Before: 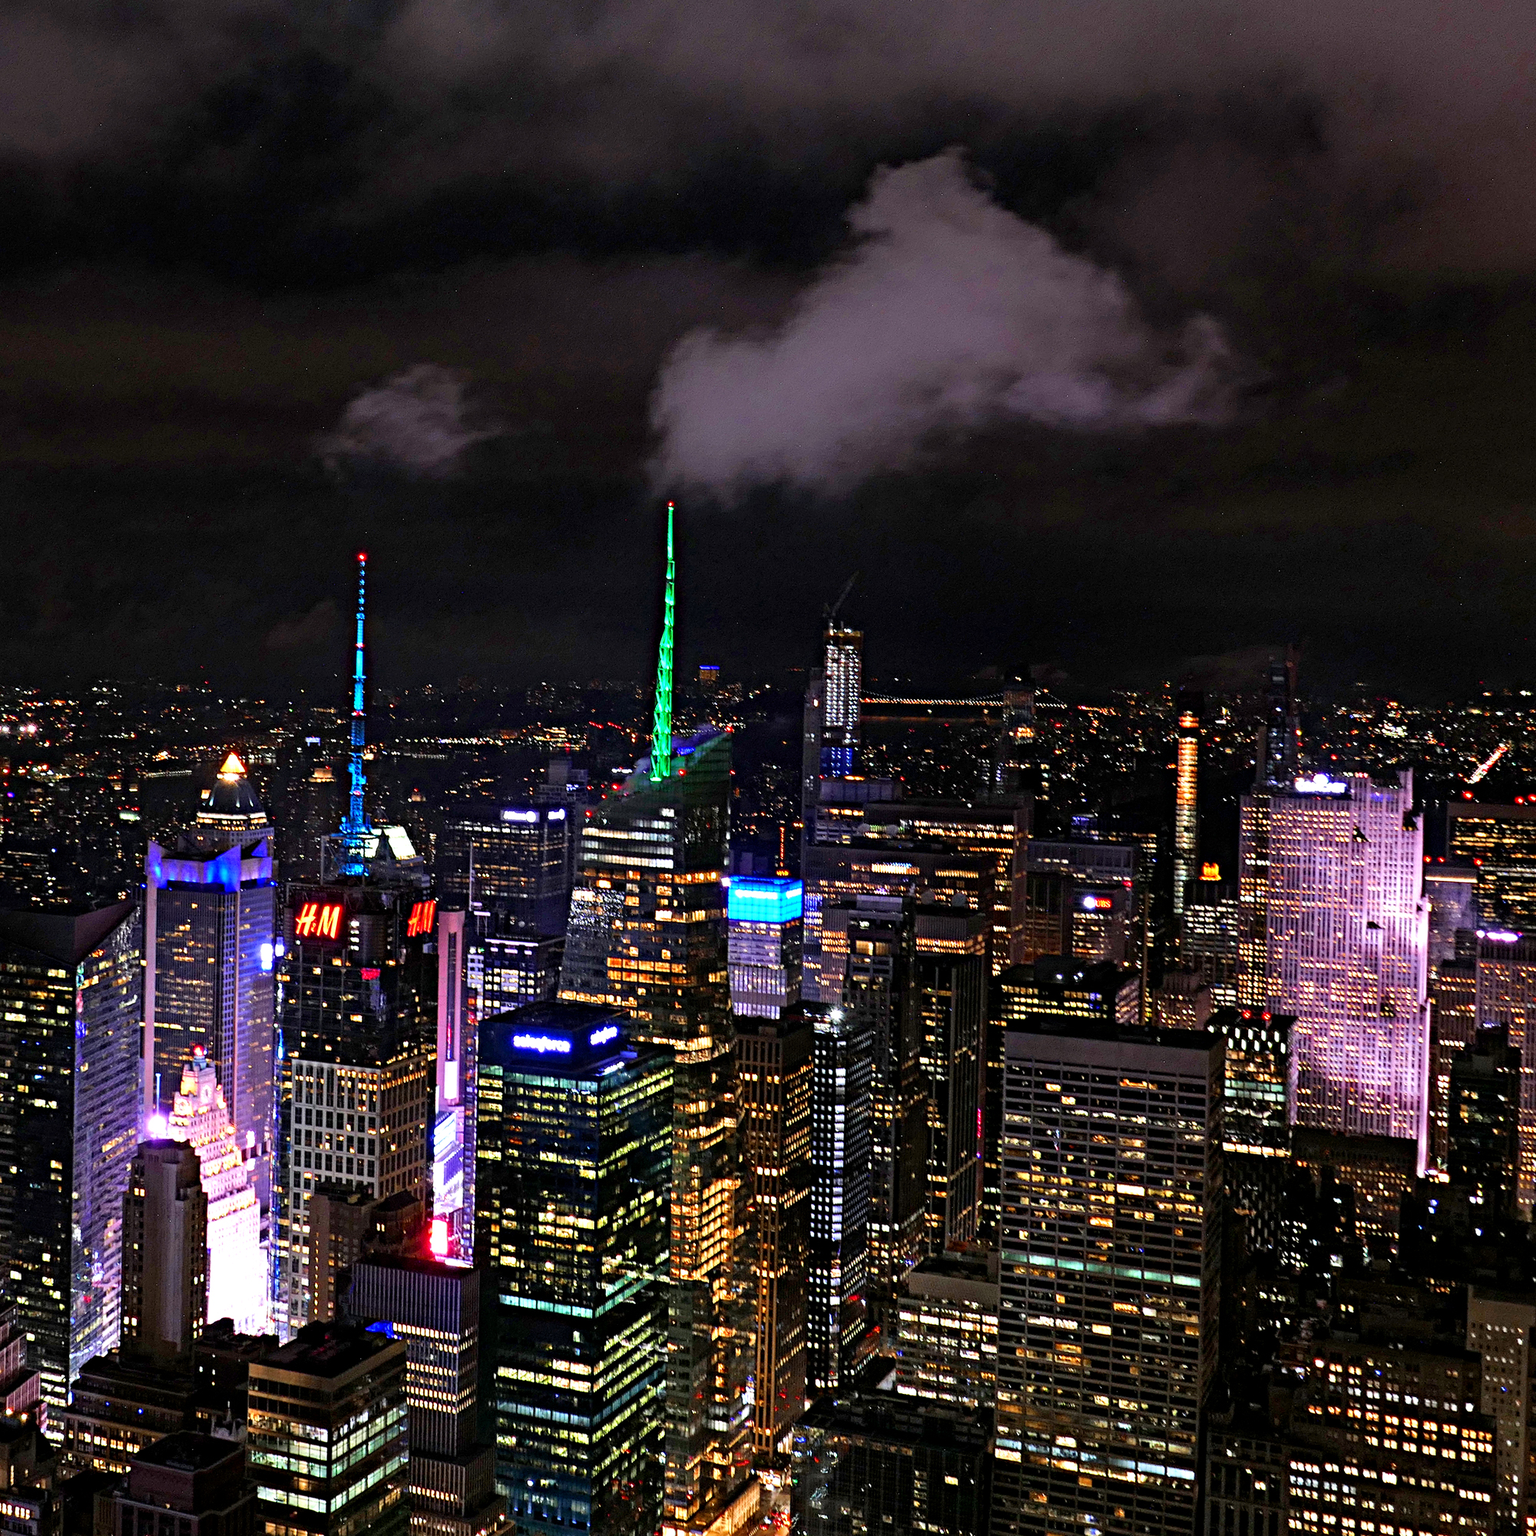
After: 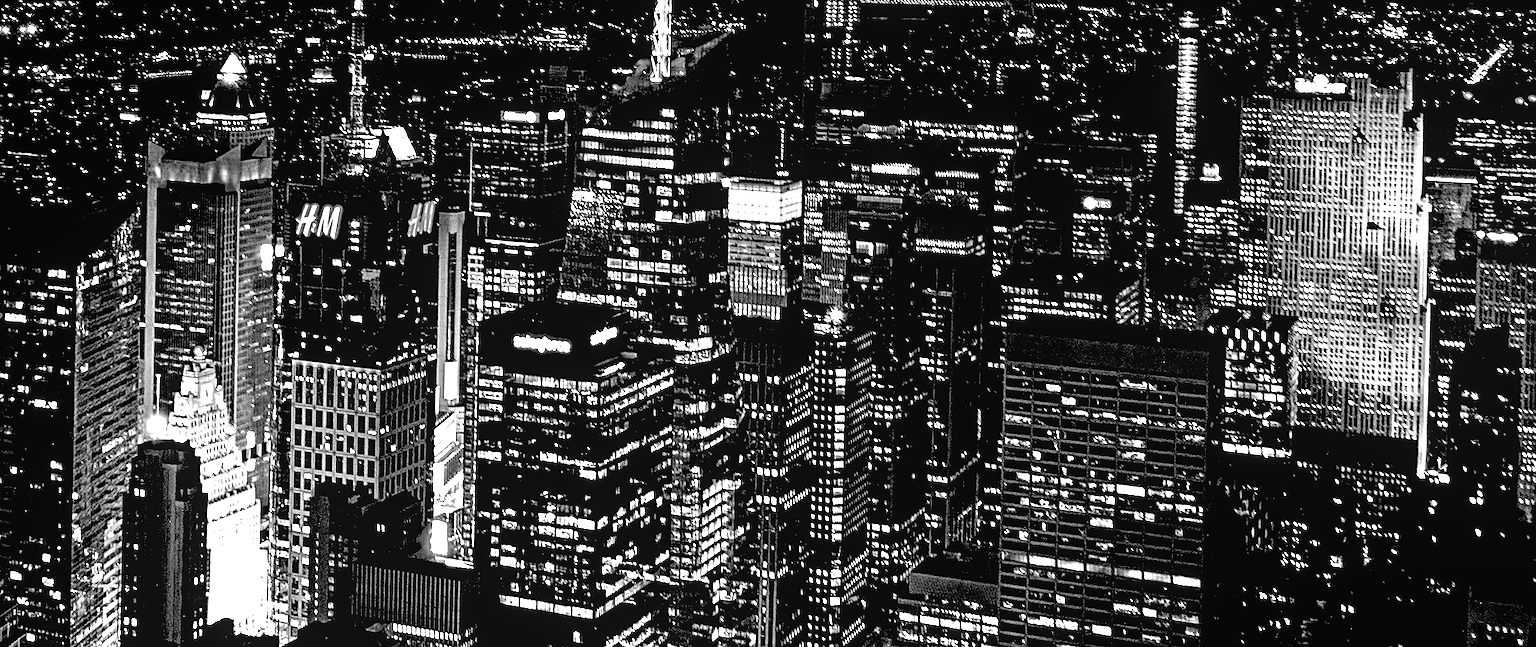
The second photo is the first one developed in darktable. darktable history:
crop: top 45.551%, bottom 12.262%
exposure: black level correction 0.035, exposure 0.9 EV, compensate highlight preservation false
sharpen: on, module defaults
haze removal: strength 0.29, distance 0.25, compatibility mode true, adaptive false
local contrast: on, module defaults
monochrome: on, module defaults
